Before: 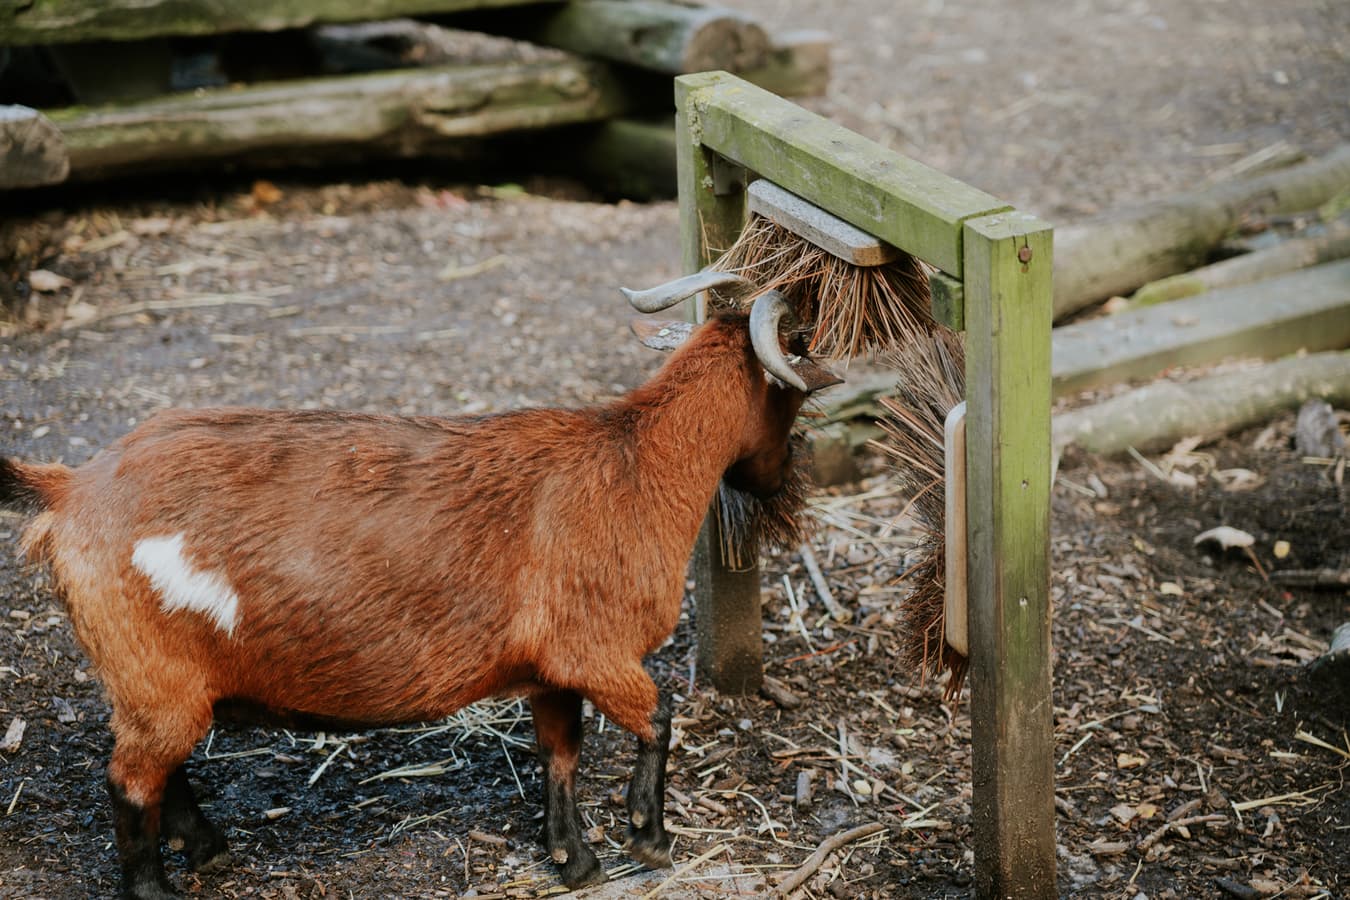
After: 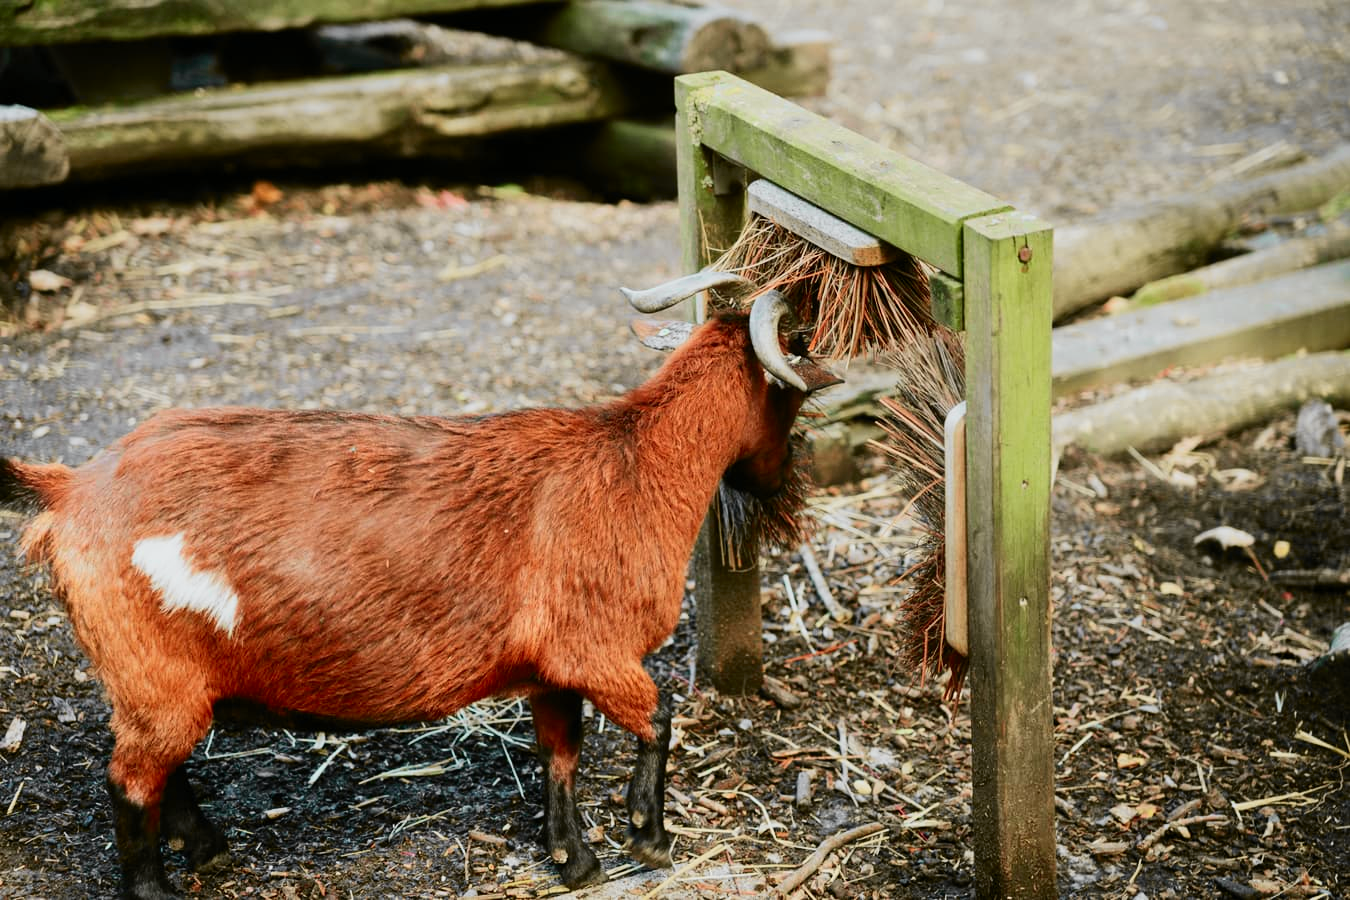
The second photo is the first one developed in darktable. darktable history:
tone curve: curves: ch0 [(0, 0) (0.131, 0.116) (0.316, 0.345) (0.501, 0.584) (0.629, 0.732) (0.812, 0.888) (1, 0.974)]; ch1 [(0, 0) (0.366, 0.367) (0.475, 0.462) (0.494, 0.496) (0.504, 0.499) (0.553, 0.584) (1, 1)]; ch2 [(0, 0) (0.333, 0.346) (0.375, 0.375) (0.424, 0.43) (0.476, 0.492) (0.502, 0.502) (0.533, 0.556) (0.566, 0.599) (0.614, 0.653) (1, 1)], color space Lab, independent channels, preserve colors none
